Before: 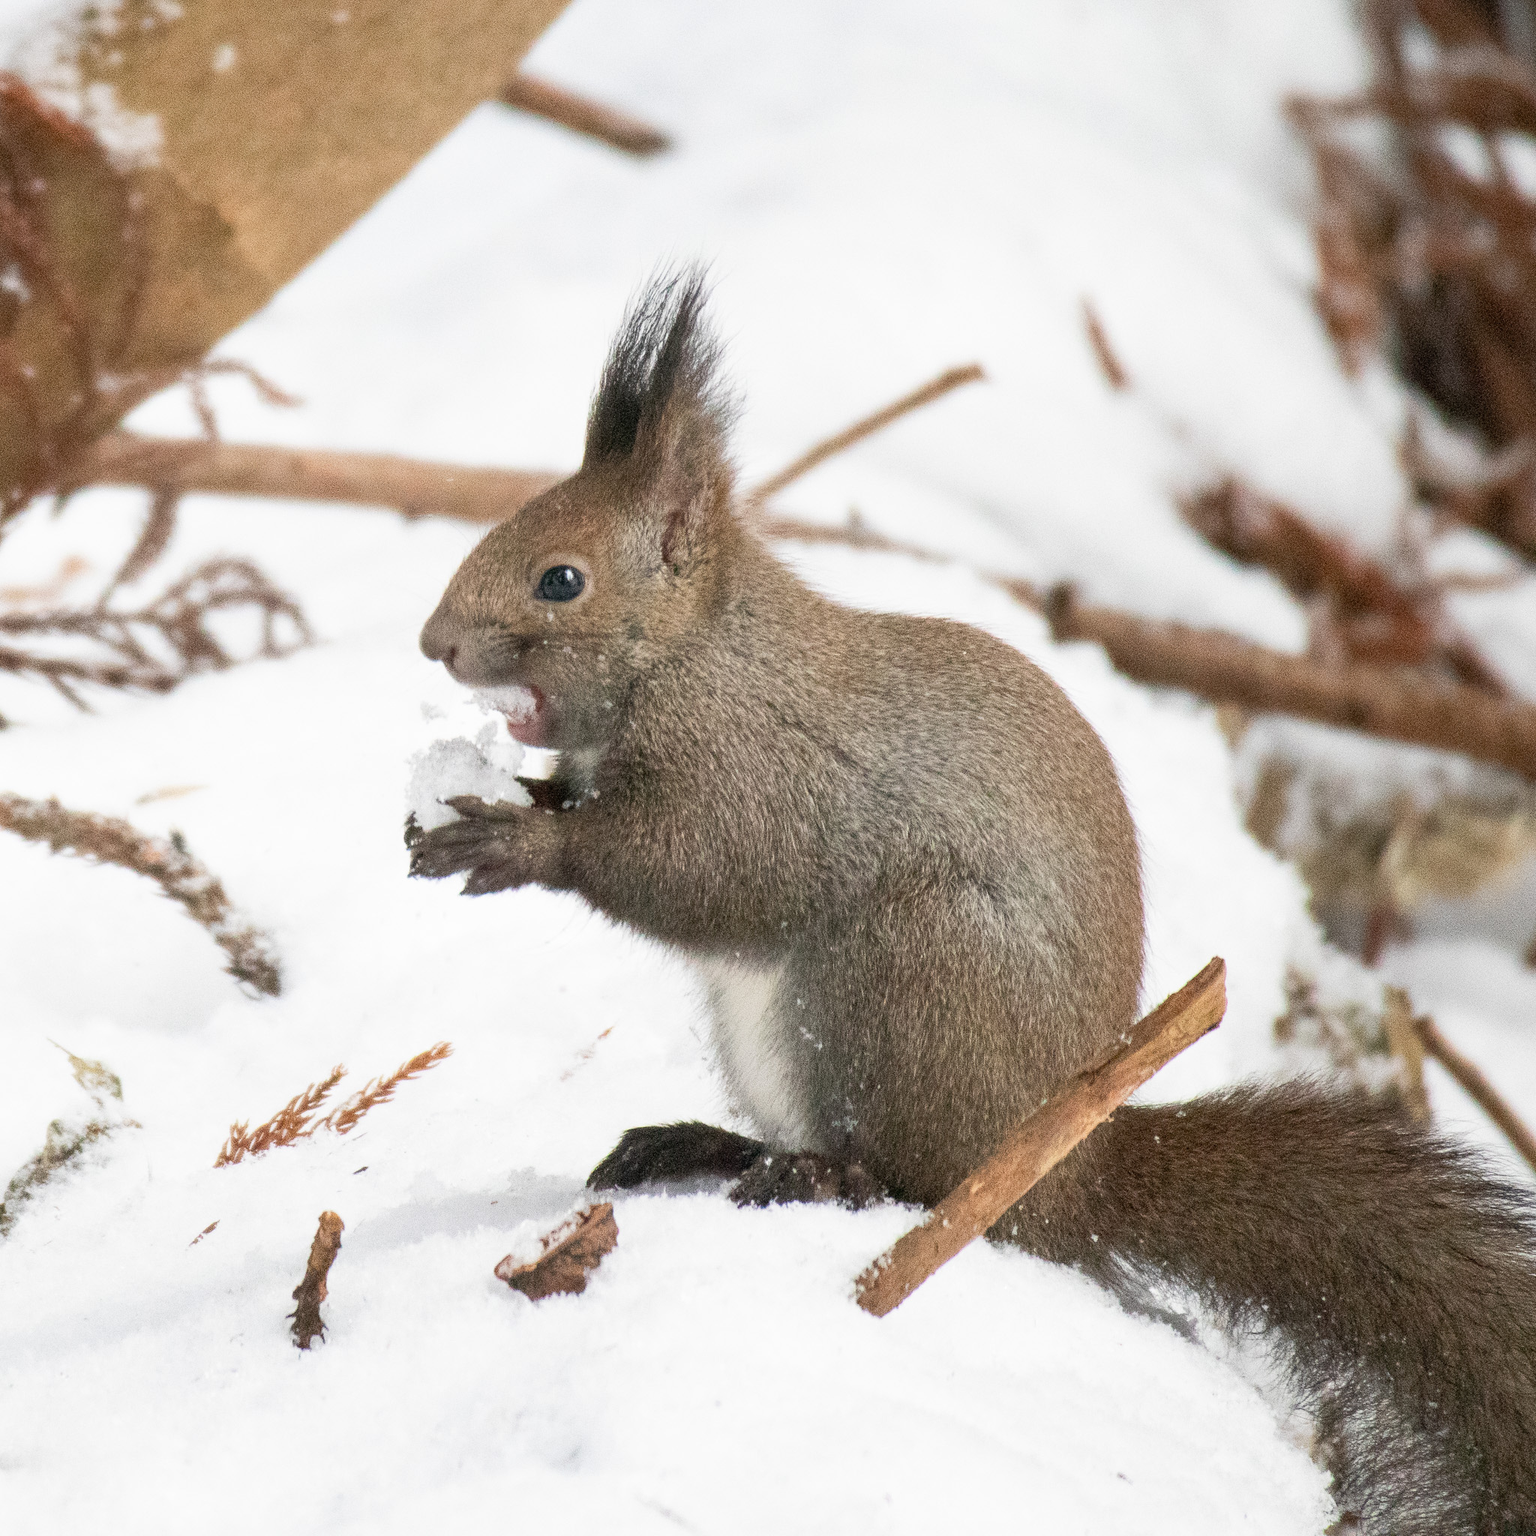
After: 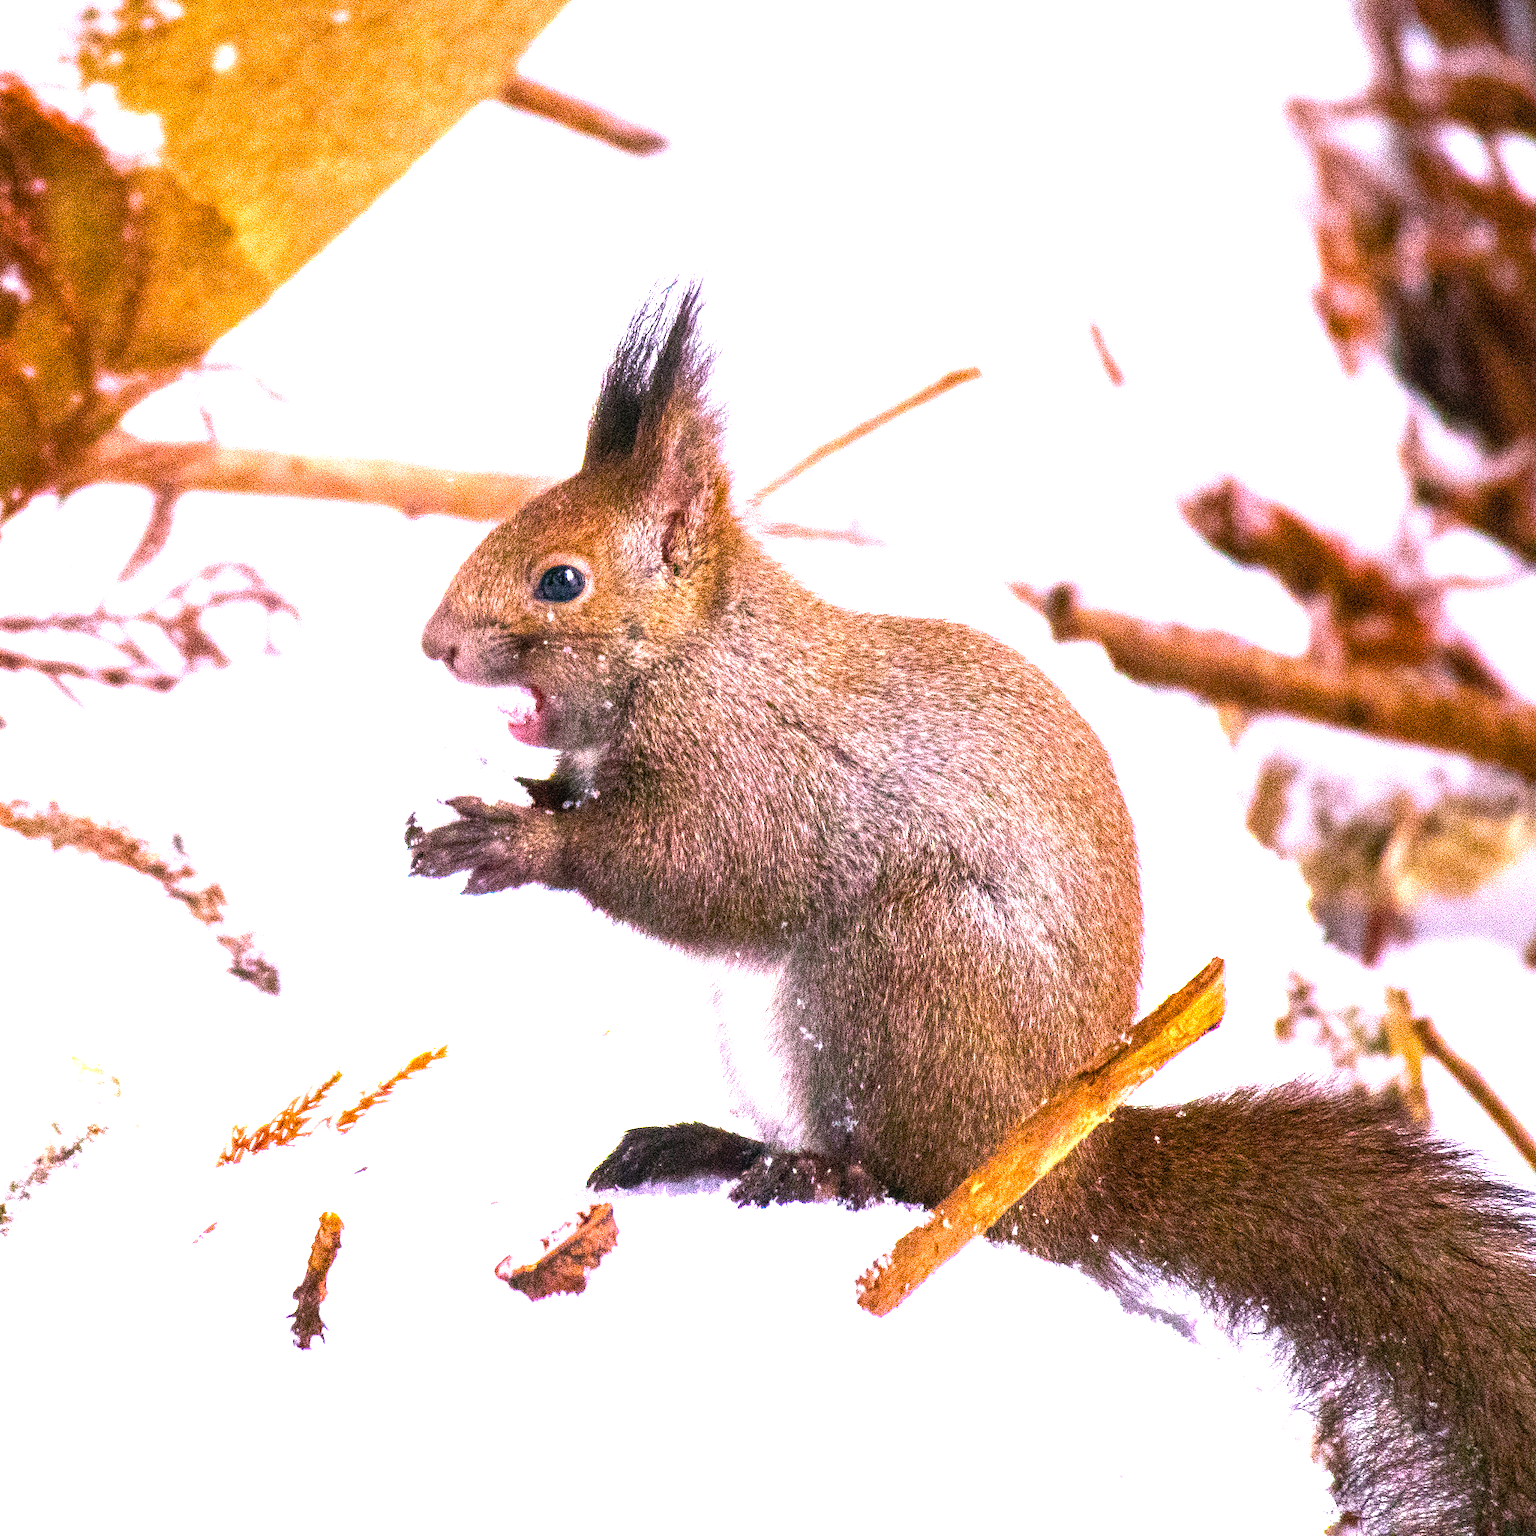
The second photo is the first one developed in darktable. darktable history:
white balance: red 1.066, blue 1.119
tone equalizer: -8 EV -0.417 EV, -7 EV -0.389 EV, -6 EV -0.333 EV, -5 EV -0.222 EV, -3 EV 0.222 EV, -2 EV 0.333 EV, -1 EV 0.389 EV, +0 EV 0.417 EV, edges refinement/feathering 500, mask exposure compensation -1.25 EV, preserve details no
local contrast: highlights 99%, shadows 86%, detail 160%, midtone range 0.2
color balance rgb: linear chroma grading › shadows -40%, linear chroma grading › highlights 40%, linear chroma grading › global chroma 45%, linear chroma grading › mid-tones -30%, perceptual saturation grading › global saturation 55%, perceptual saturation grading › highlights -50%, perceptual saturation grading › mid-tones 40%, perceptual saturation grading › shadows 30%, perceptual brilliance grading › global brilliance 20%, perceptual brilliance grading › shadows -40%, global vibrance 35%
